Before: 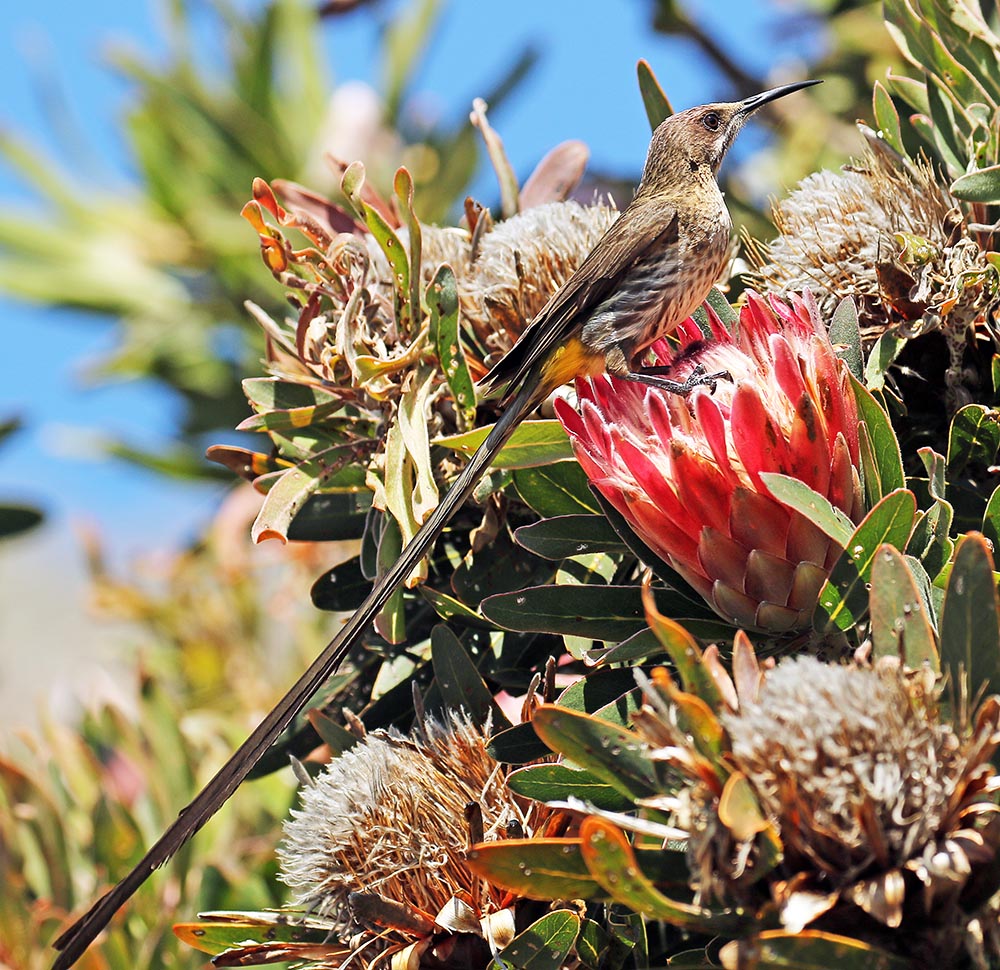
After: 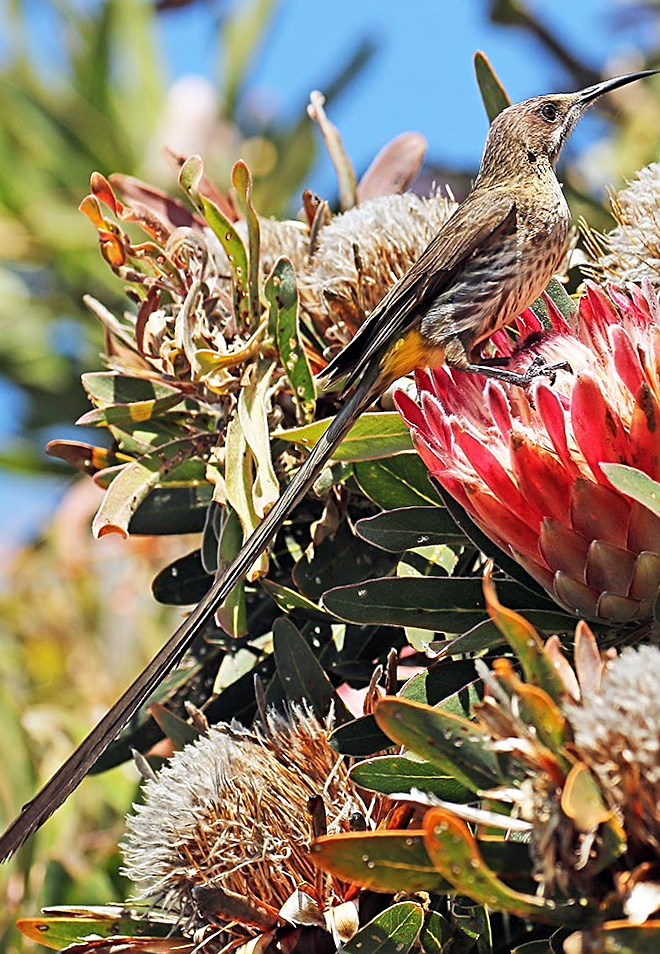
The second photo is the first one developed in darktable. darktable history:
rotate and perspective: rotation -0.45°, automatic cropping original format, crop left 0.008, crop right 0.992, crop top 0.012, crop bottom 0.988
sharpen: on, module defaults
crop and rotate: left 15.754%, right 17.579%
